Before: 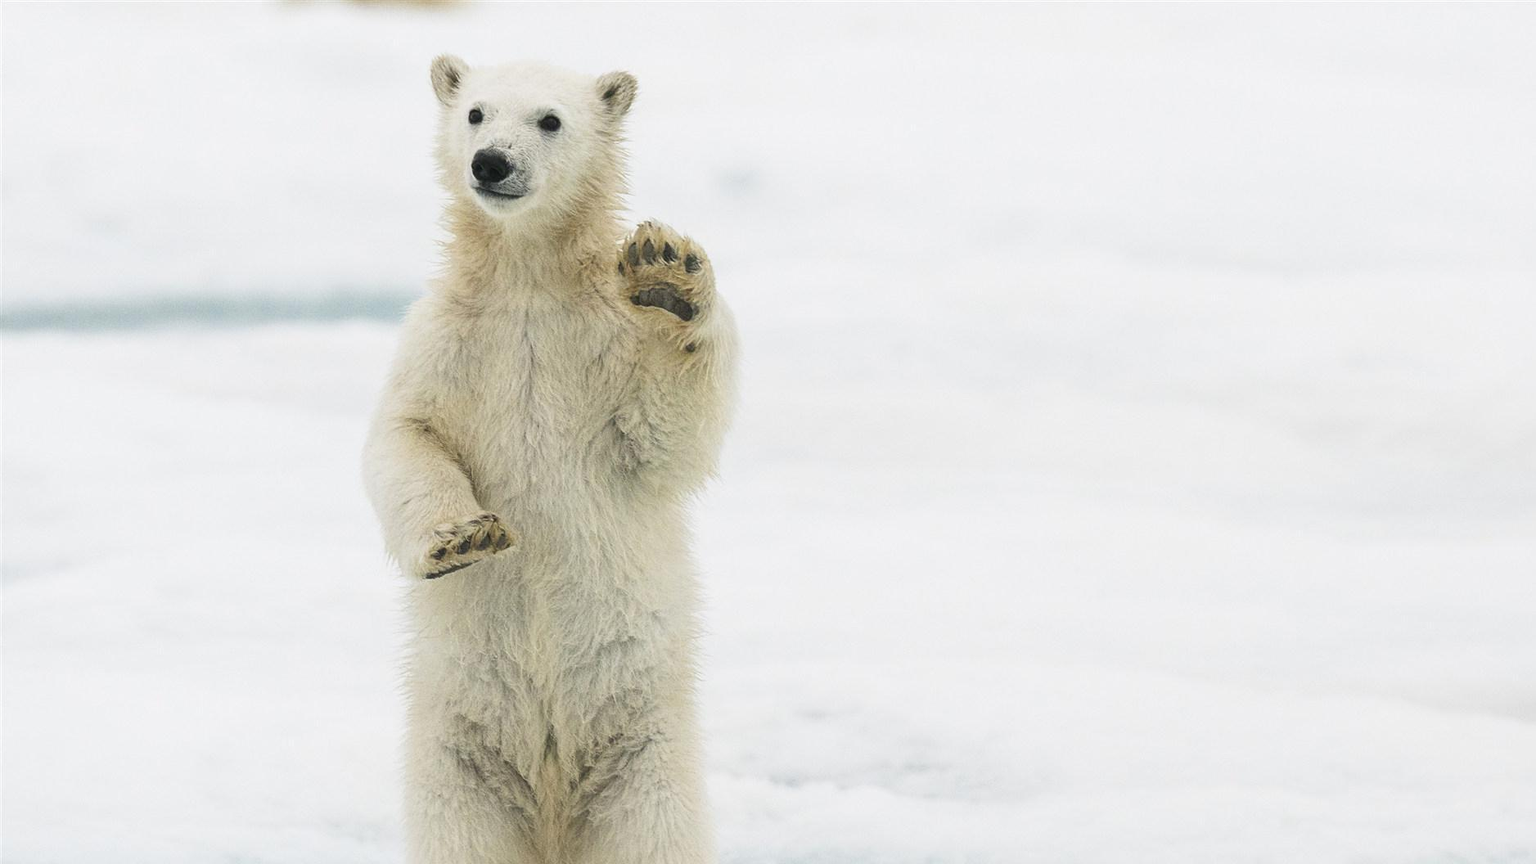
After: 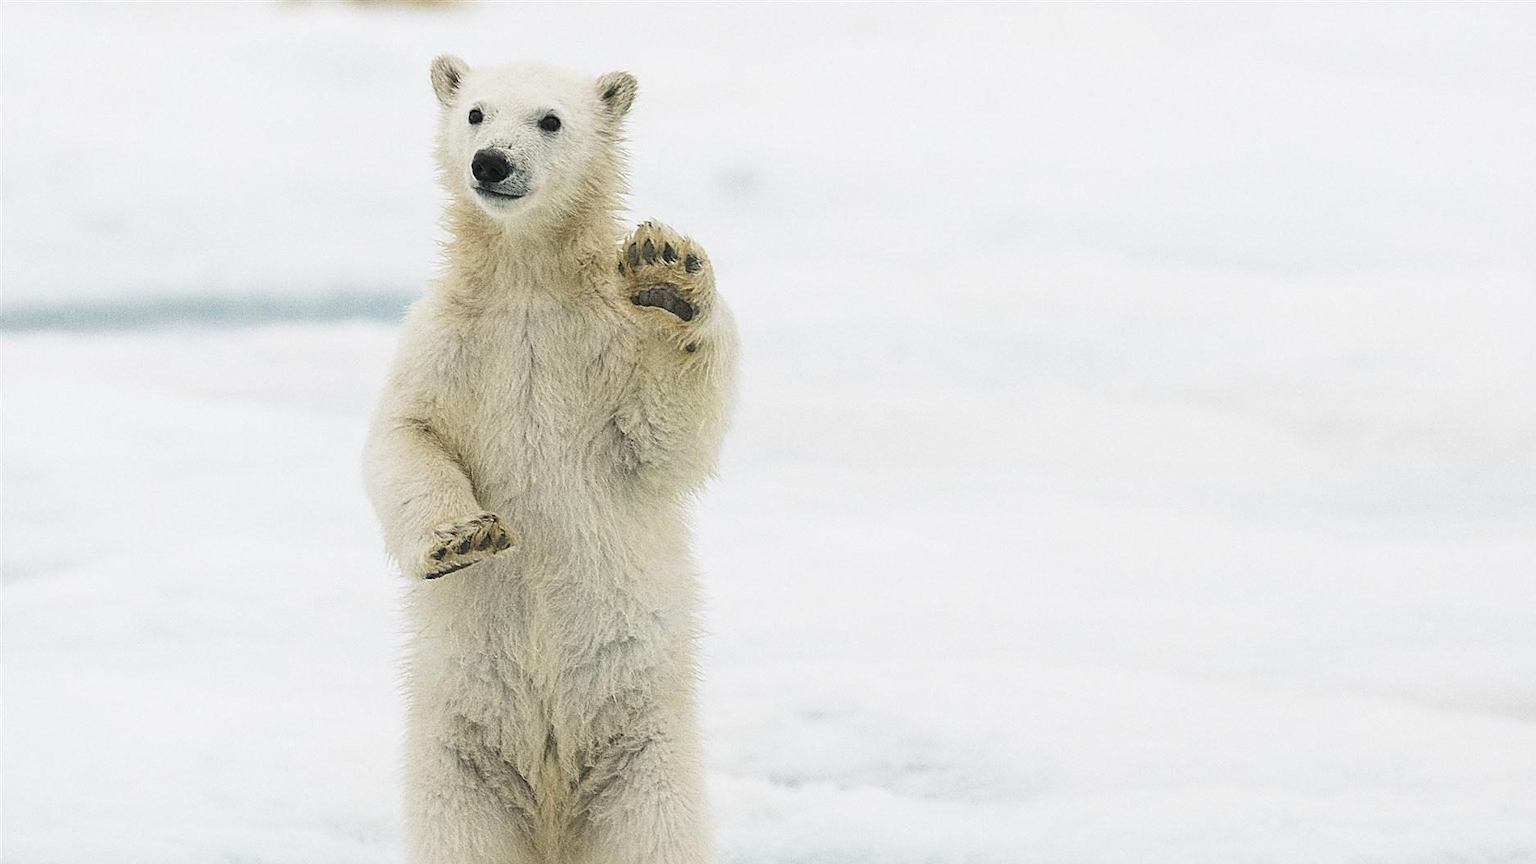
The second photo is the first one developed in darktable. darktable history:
sharpen: on, module defaults
grain: coarseness 0.09 ISO
